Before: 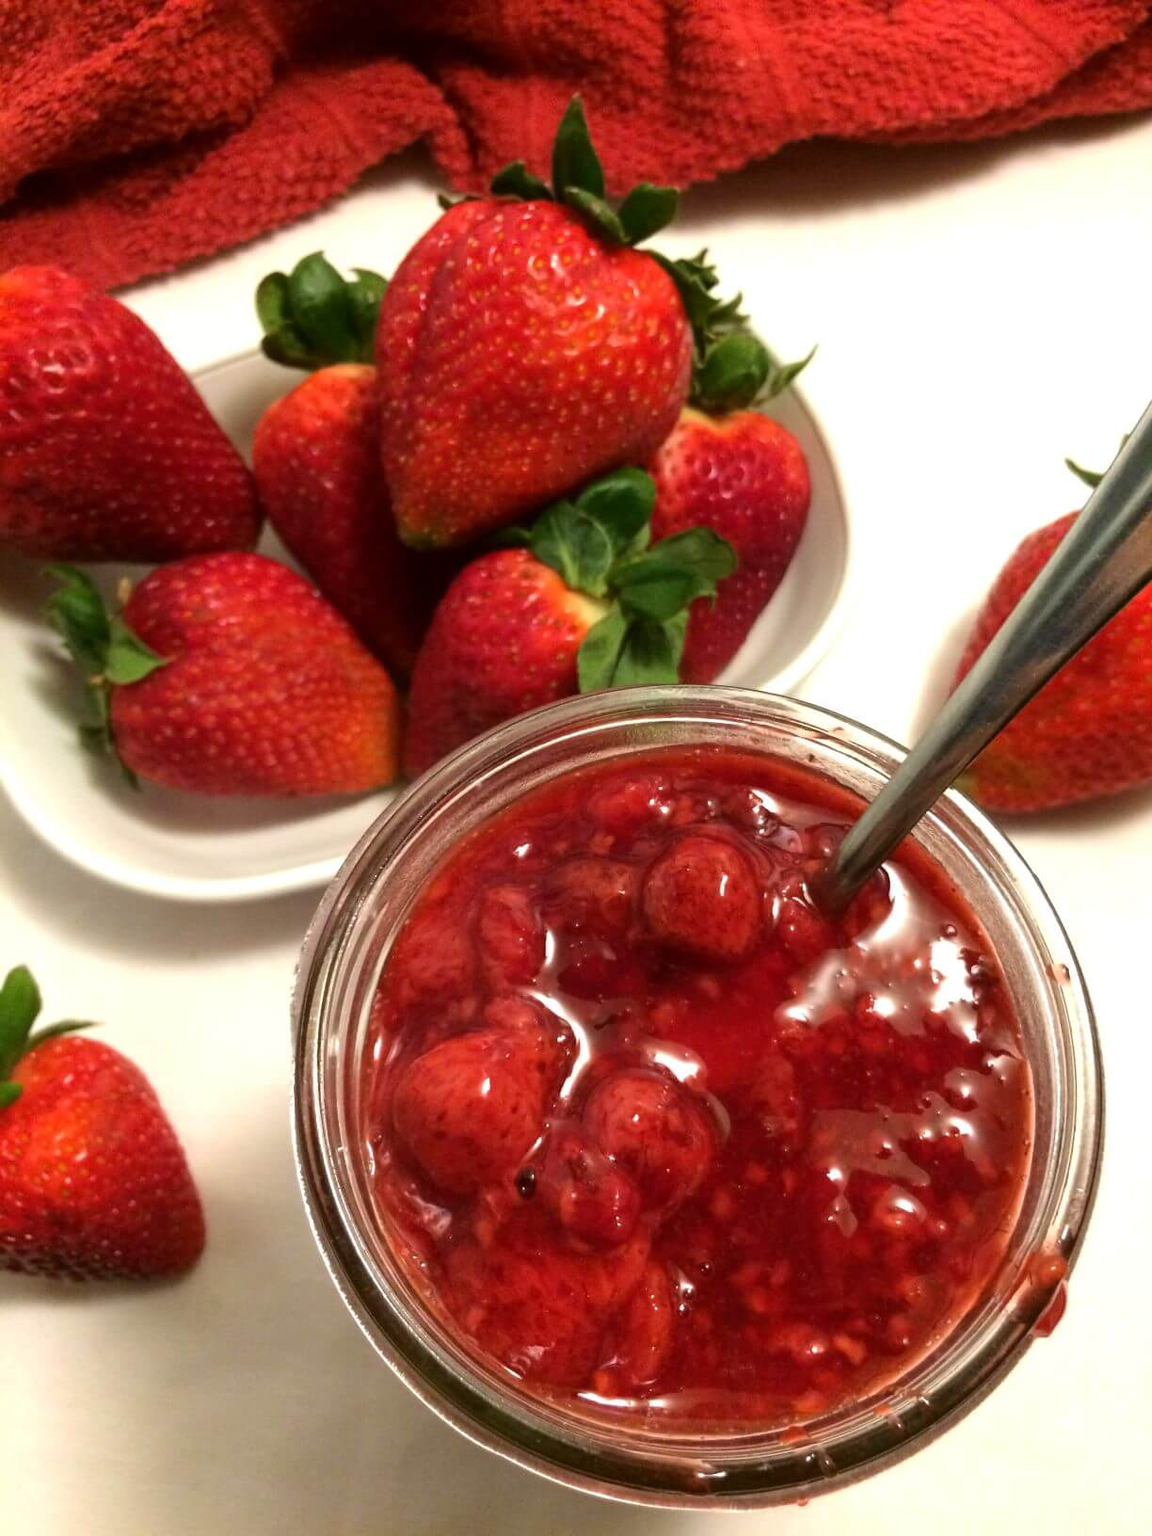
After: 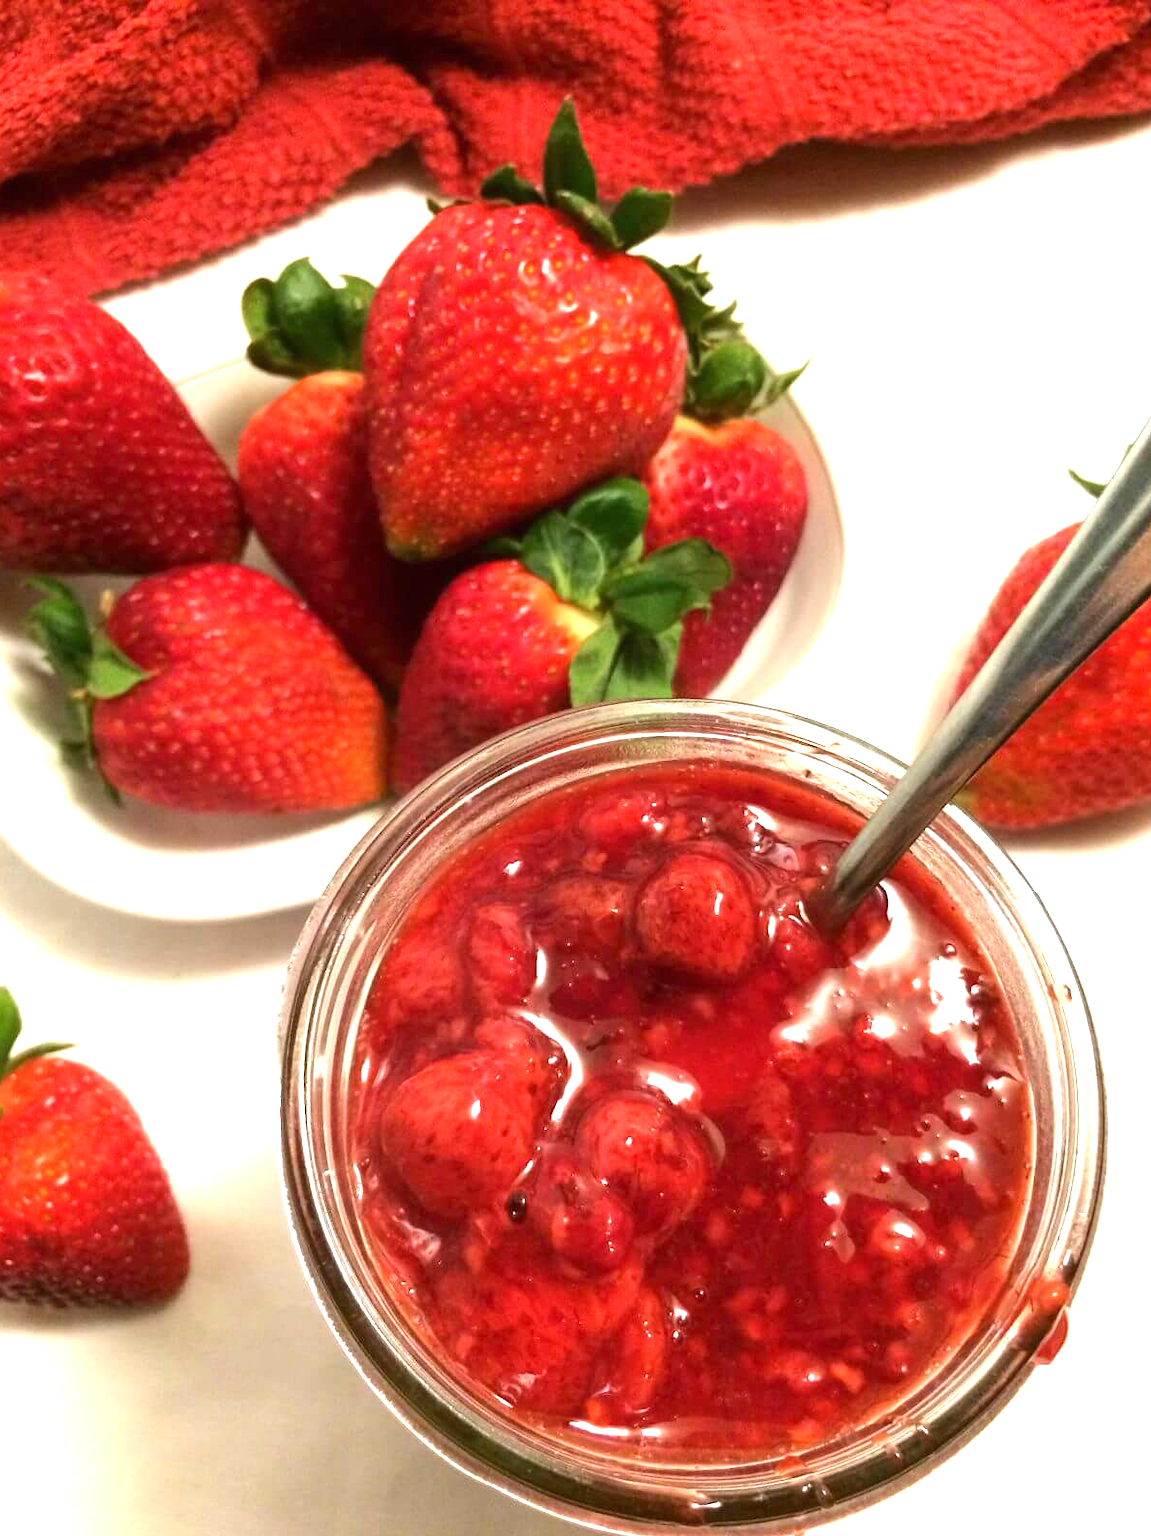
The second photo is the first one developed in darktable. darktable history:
crop: left 1.743%, right 0.268%, bottom 2.011%
exposure: black level correction 0, exposure 1 EV, compensate exposure bias true, compensate highlight preservation false
